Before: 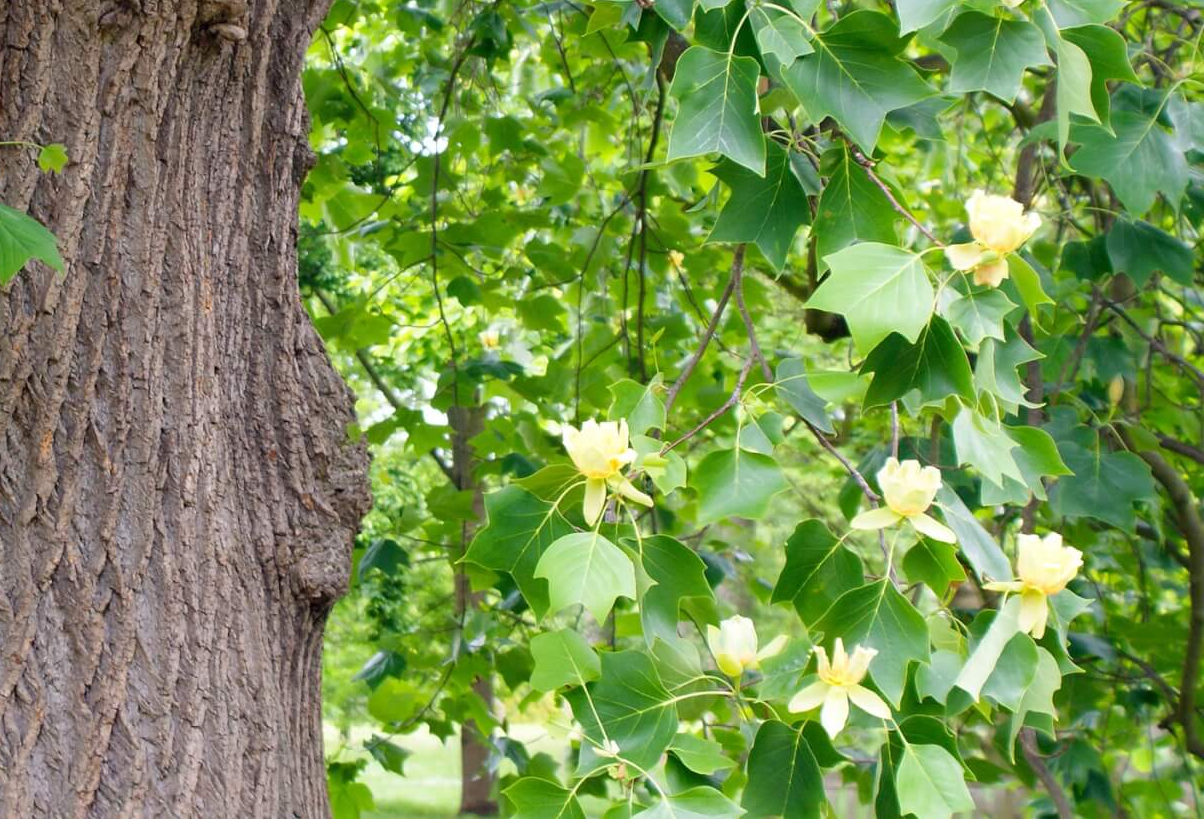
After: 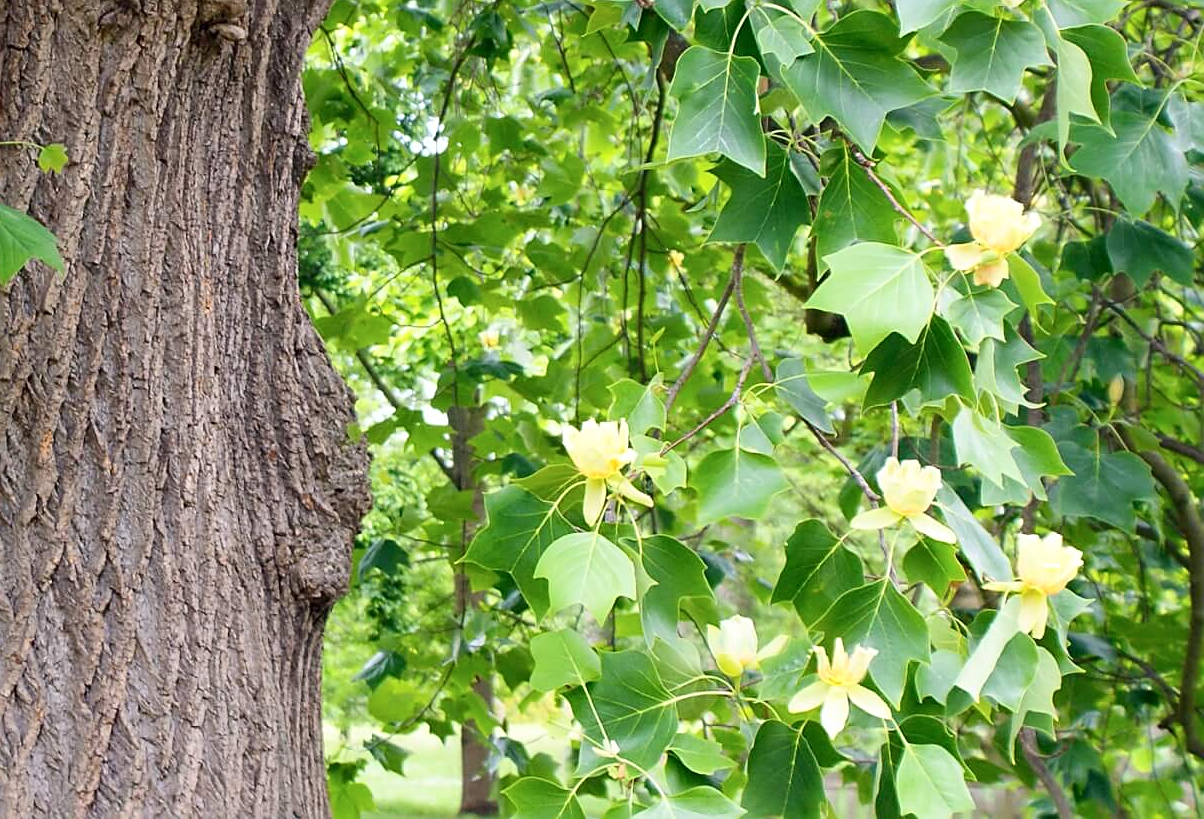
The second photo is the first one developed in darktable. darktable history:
sharpen: on, module defaults
contrast brightness saturation: contrast 0.148, brightness 0.047
